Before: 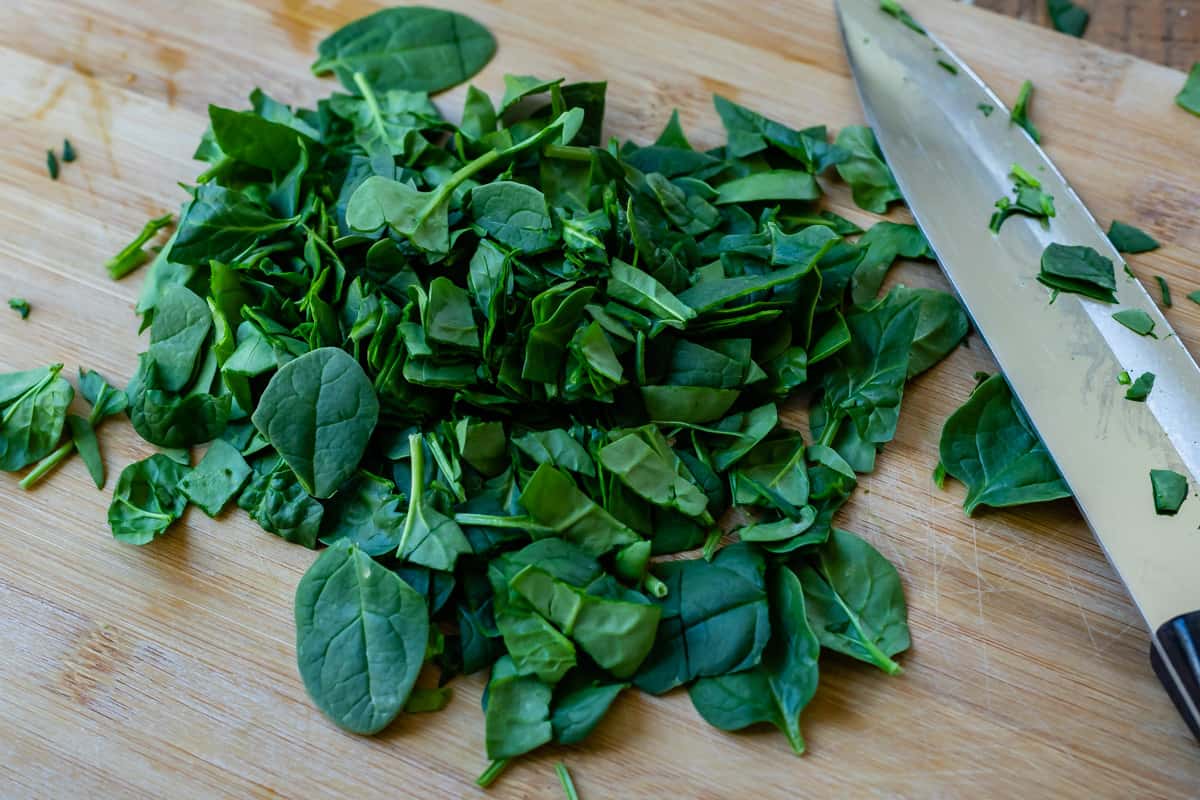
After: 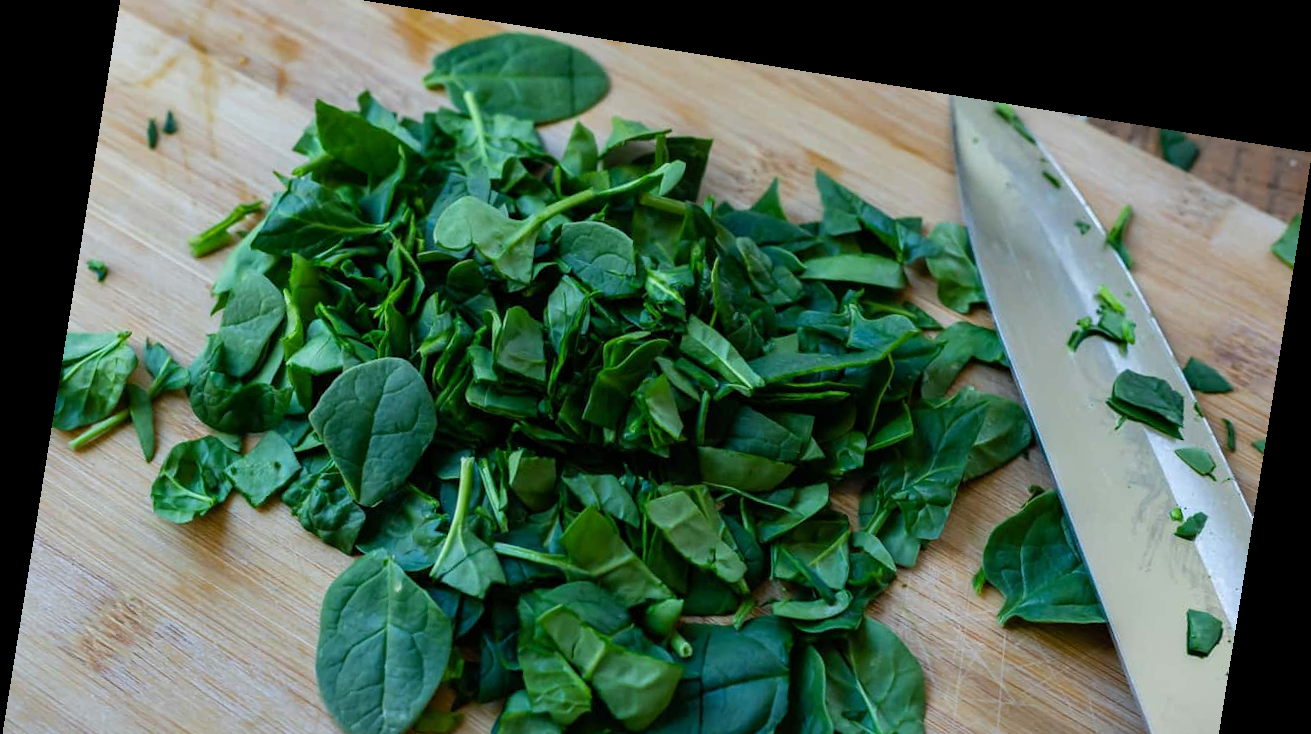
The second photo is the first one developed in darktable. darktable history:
rotate and perspective: rotation 9.12°, automatic cropping off
crop: top 3.857%, bottom 21.132%
